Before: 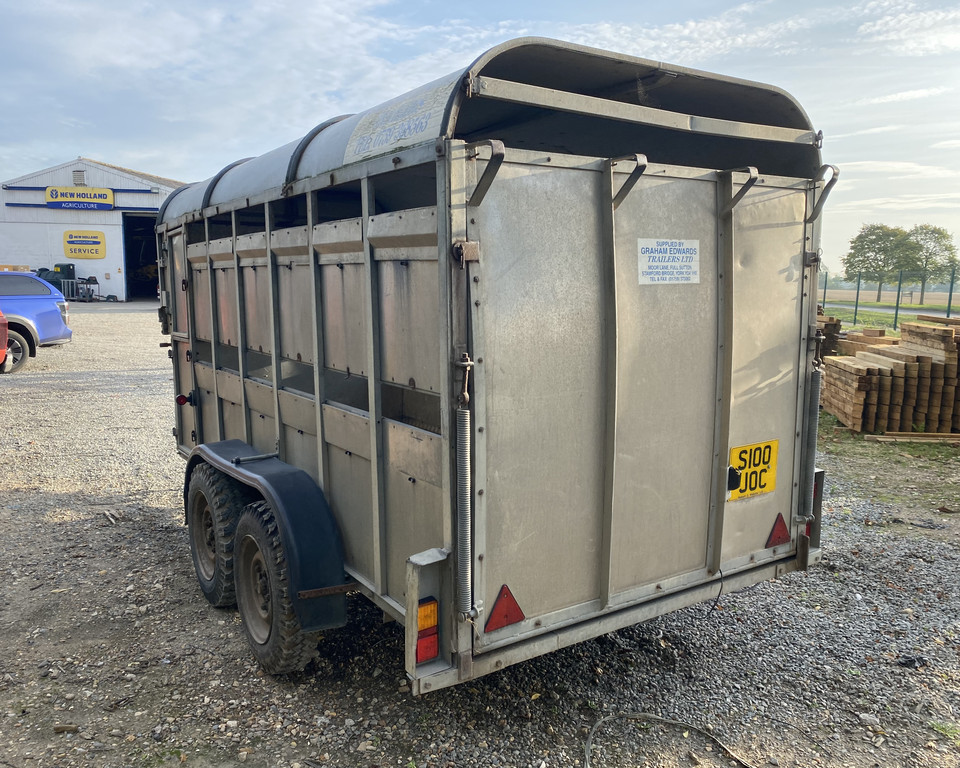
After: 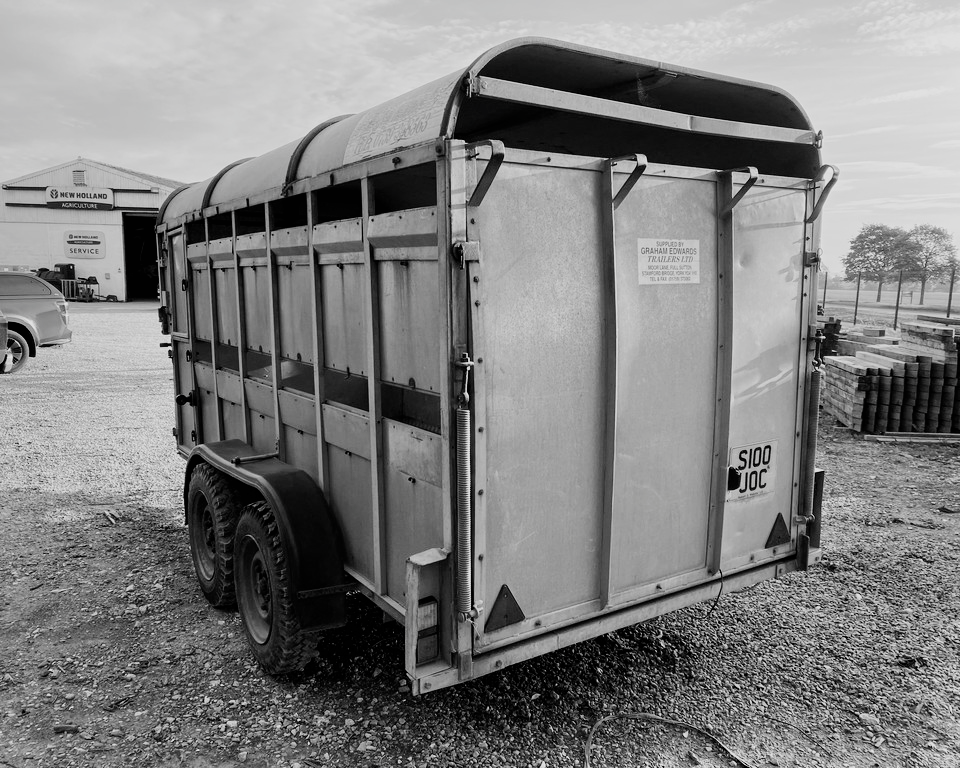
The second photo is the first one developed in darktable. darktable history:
filmic rgb: black relative exposure -5.05 EV, white relative exposure 3.5 EV, threshold 3.01 EV, hardness 3.18, contrast 1.301, highlights saturation mix -49.83%, preserve chrominance no, color science v5 (2021), contrast in shadows safe, contrast in highlights safe, enable highlight reconstruction true
